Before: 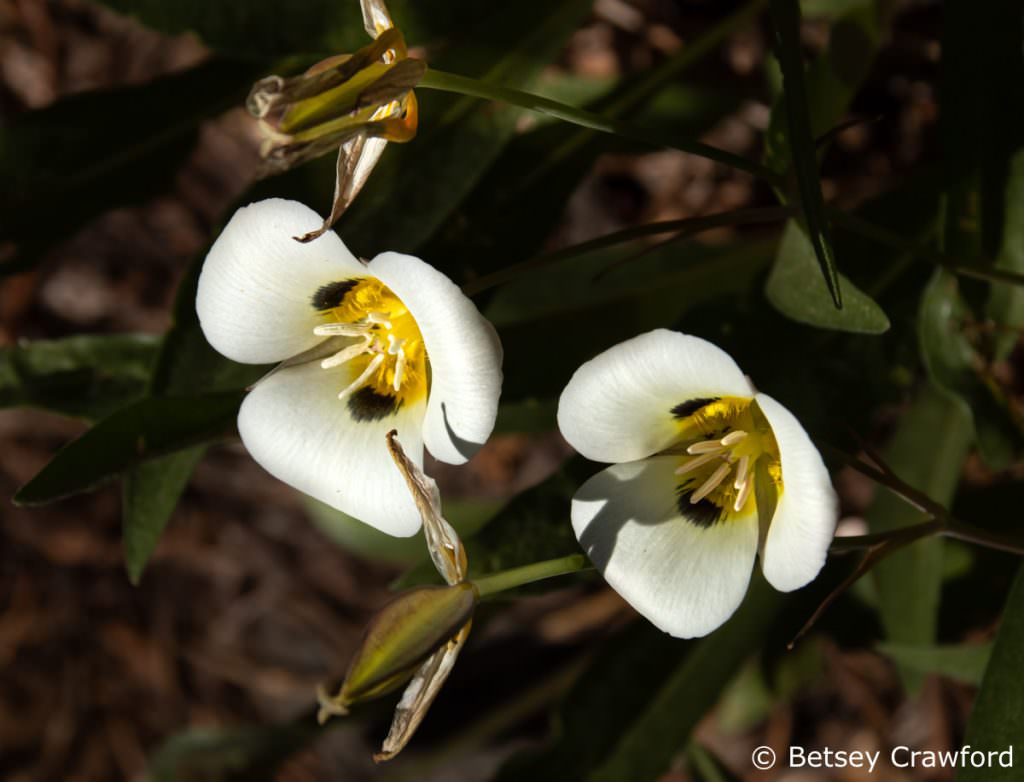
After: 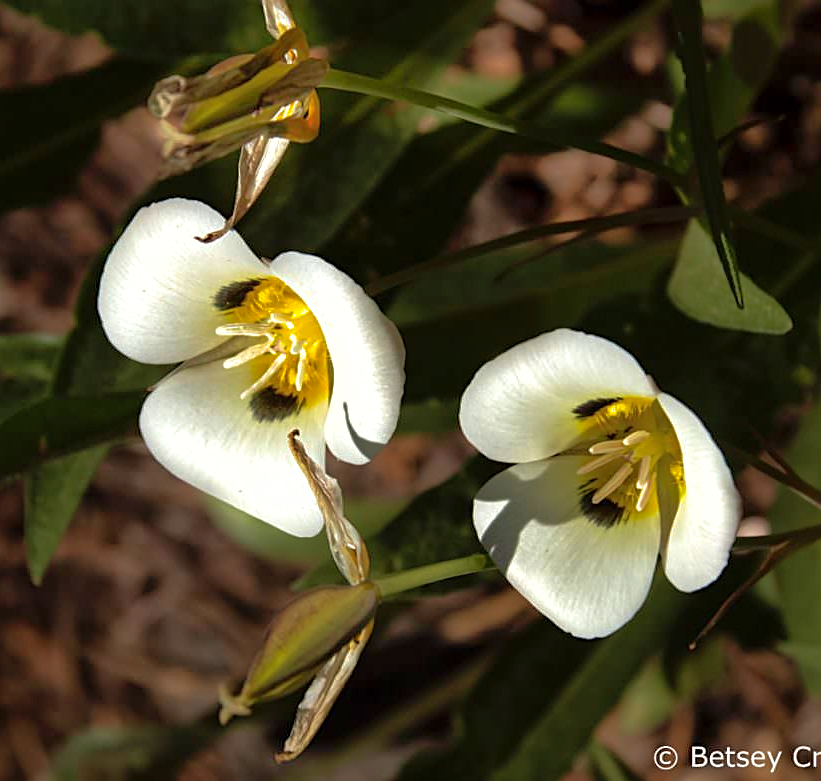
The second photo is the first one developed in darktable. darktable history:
sharpen: on, module defaults
crop and rotate: left 9.597%, right 10.195%
shadows and highlights: on, module defaults
velvia: on, module defaults
exposure: exposure 0.236 EV, compensate highlight preservation false
